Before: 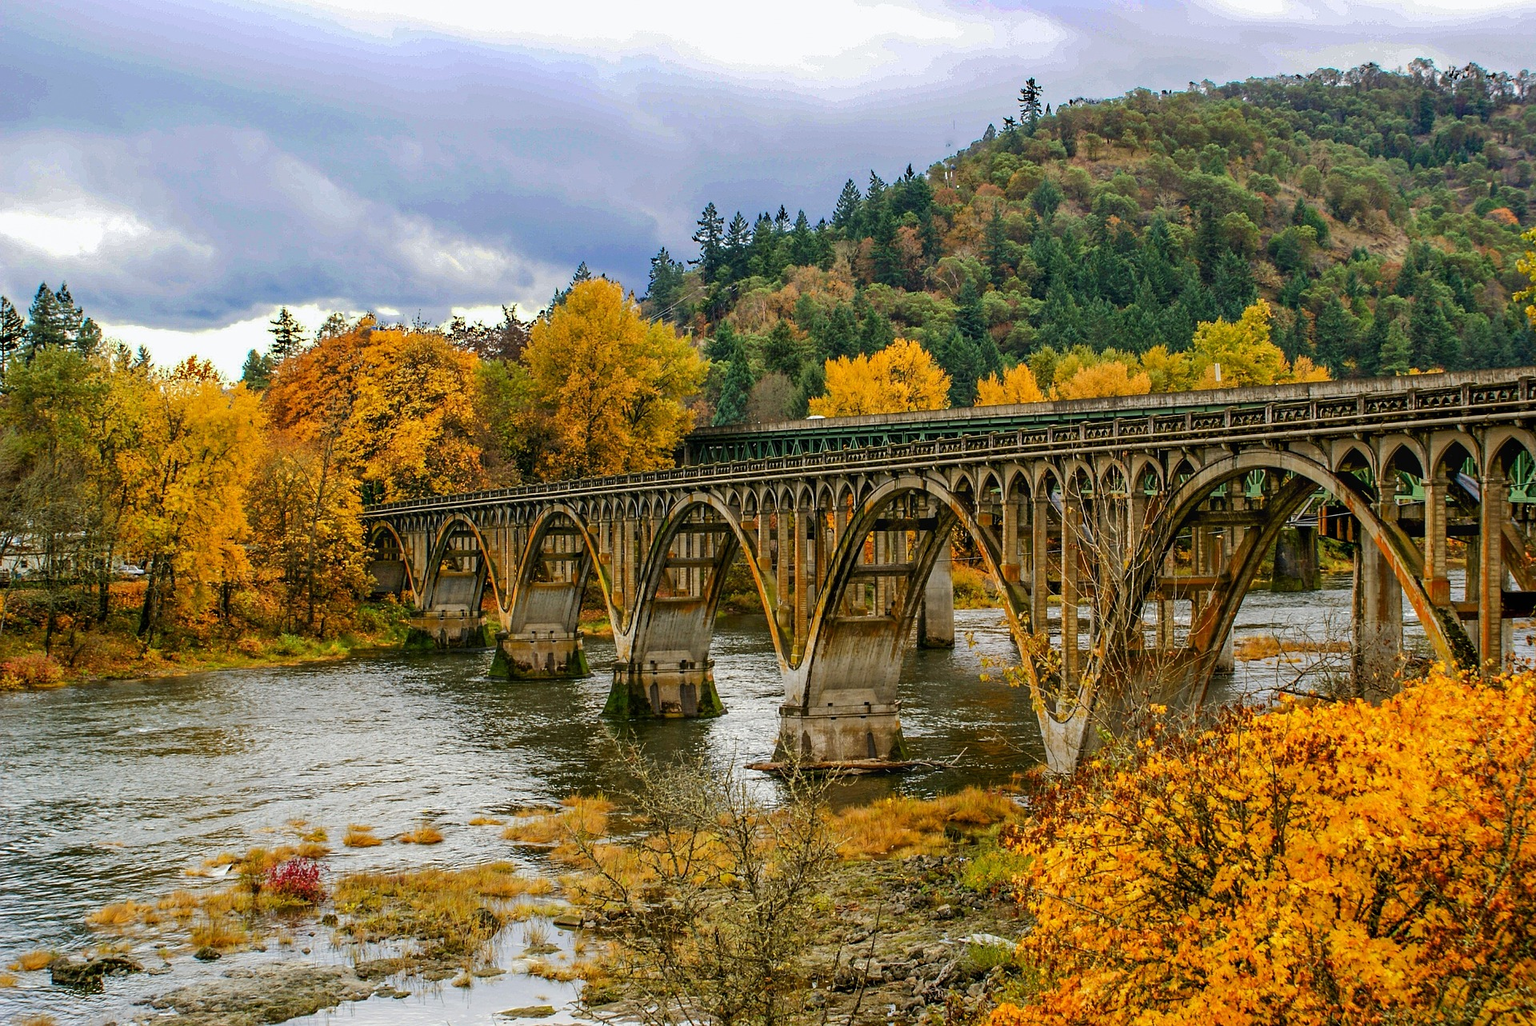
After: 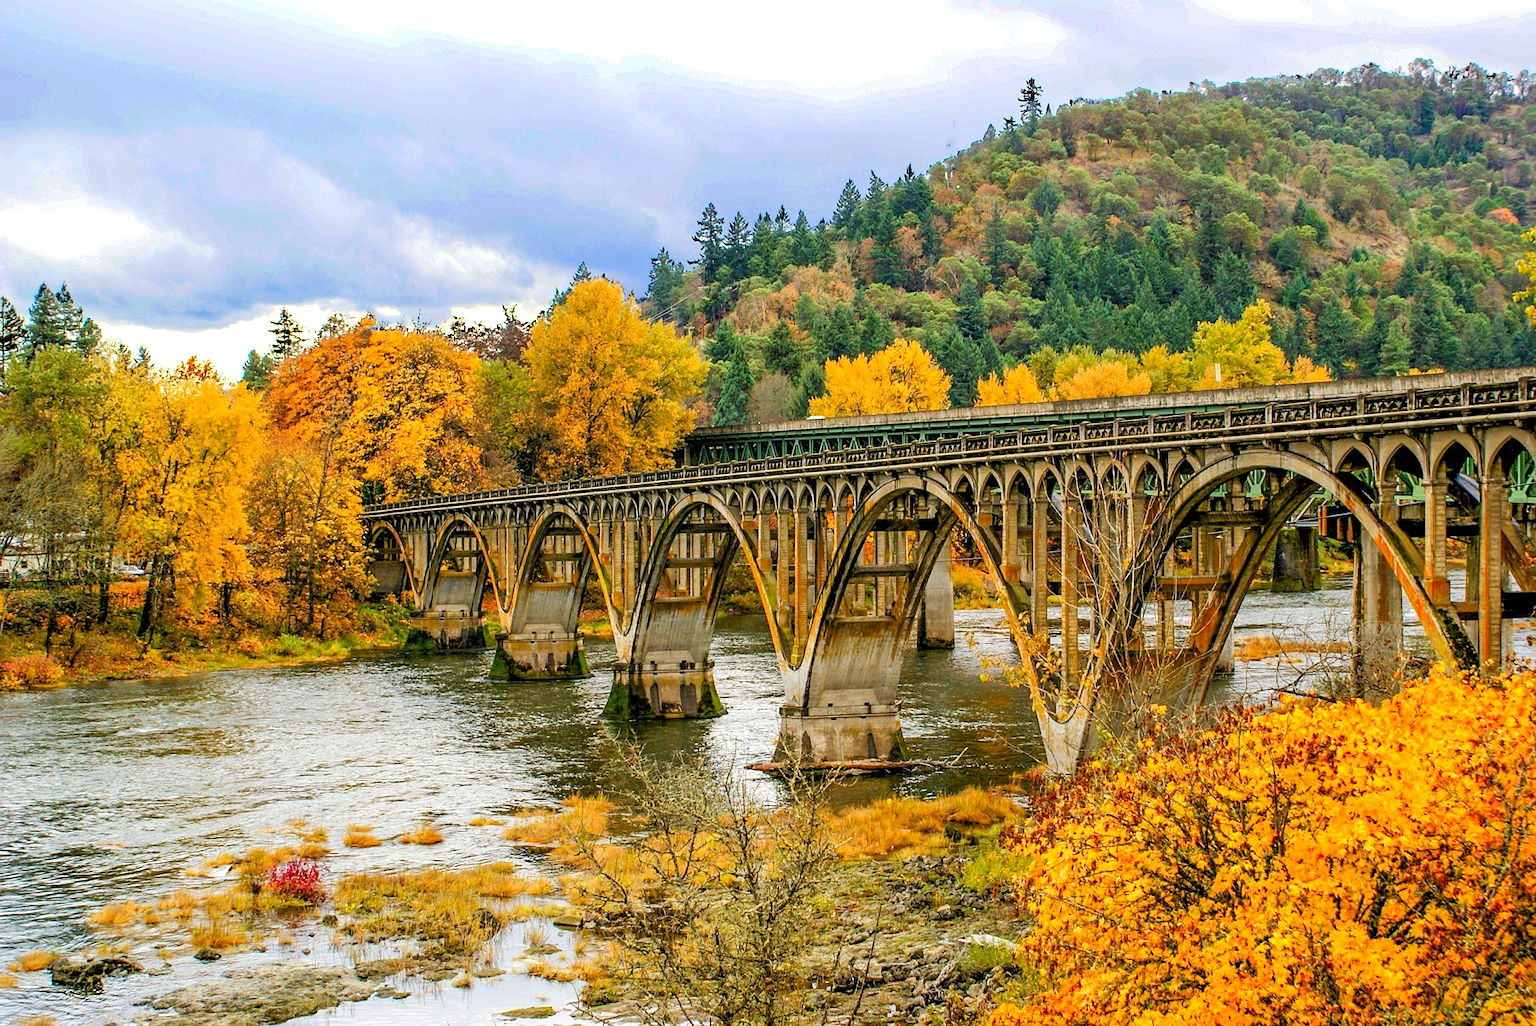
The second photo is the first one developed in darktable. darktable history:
levels: black 0.064%, levels [0.044, 0.416, 0.908]
